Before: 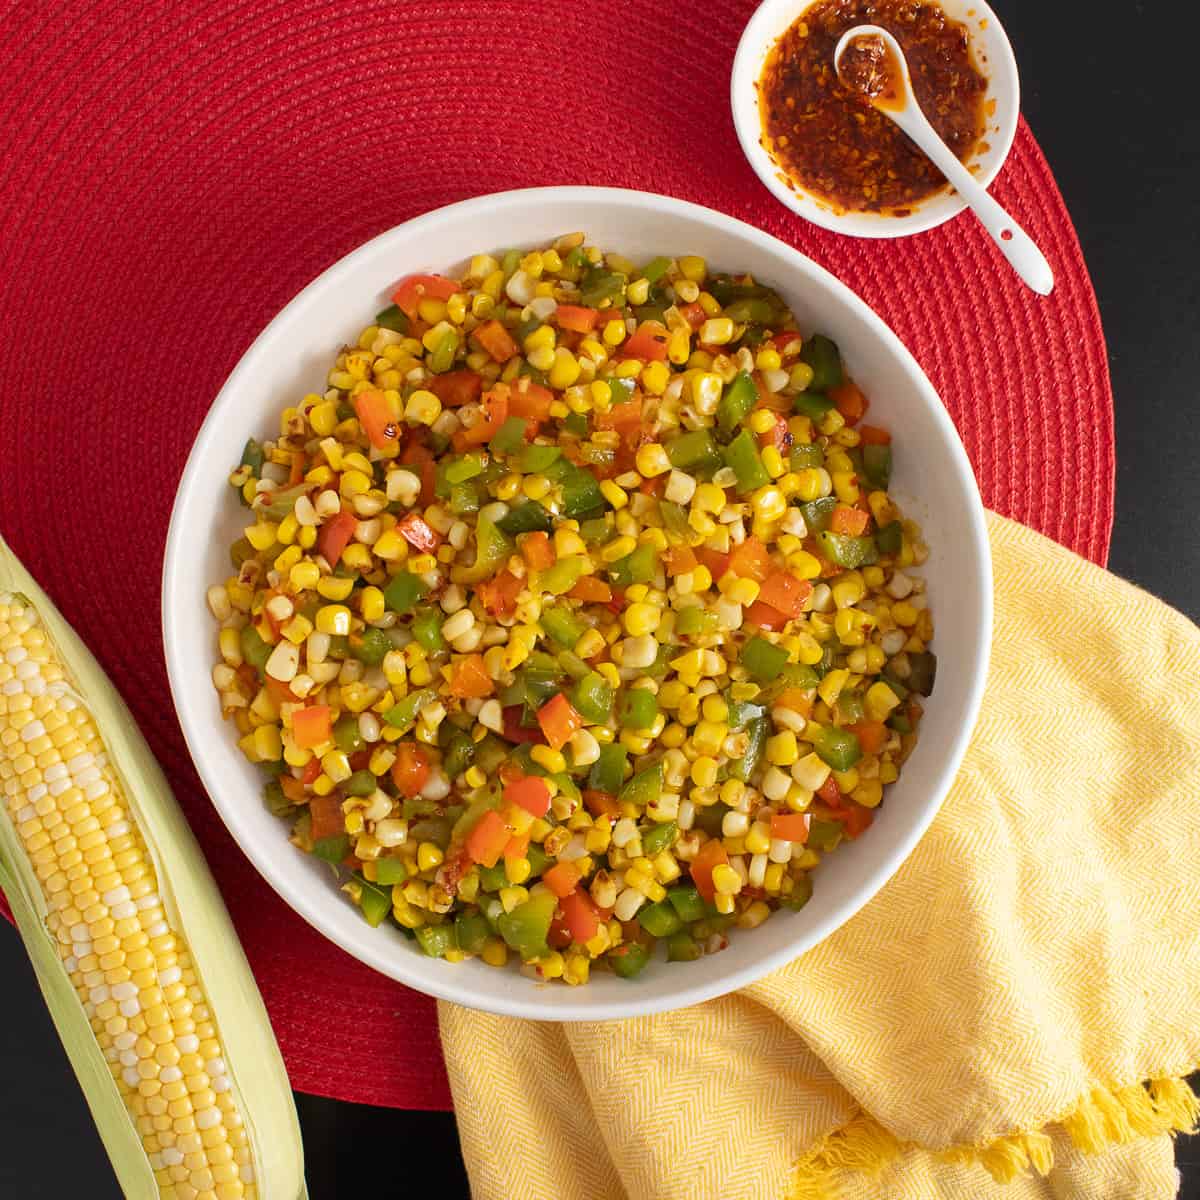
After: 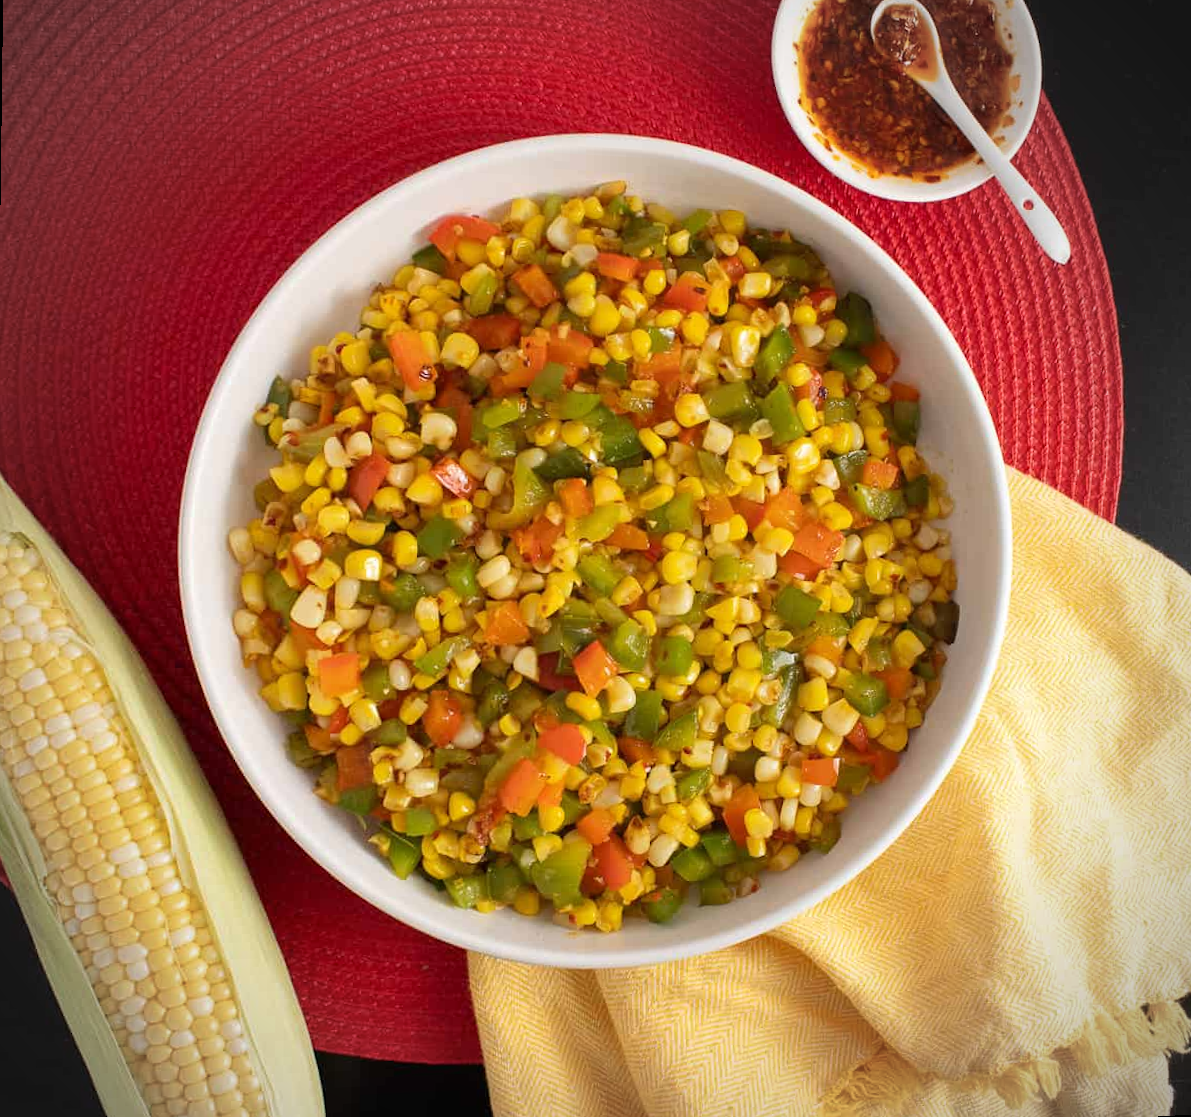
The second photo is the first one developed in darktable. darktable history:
rotate and perspective: rotation 0.679°, lens shift (horizontal) 0.136, crop left 0.009, crop right 0.991, crop top 0.078, crop bottom 0.95
vignetting: on, module defaults
